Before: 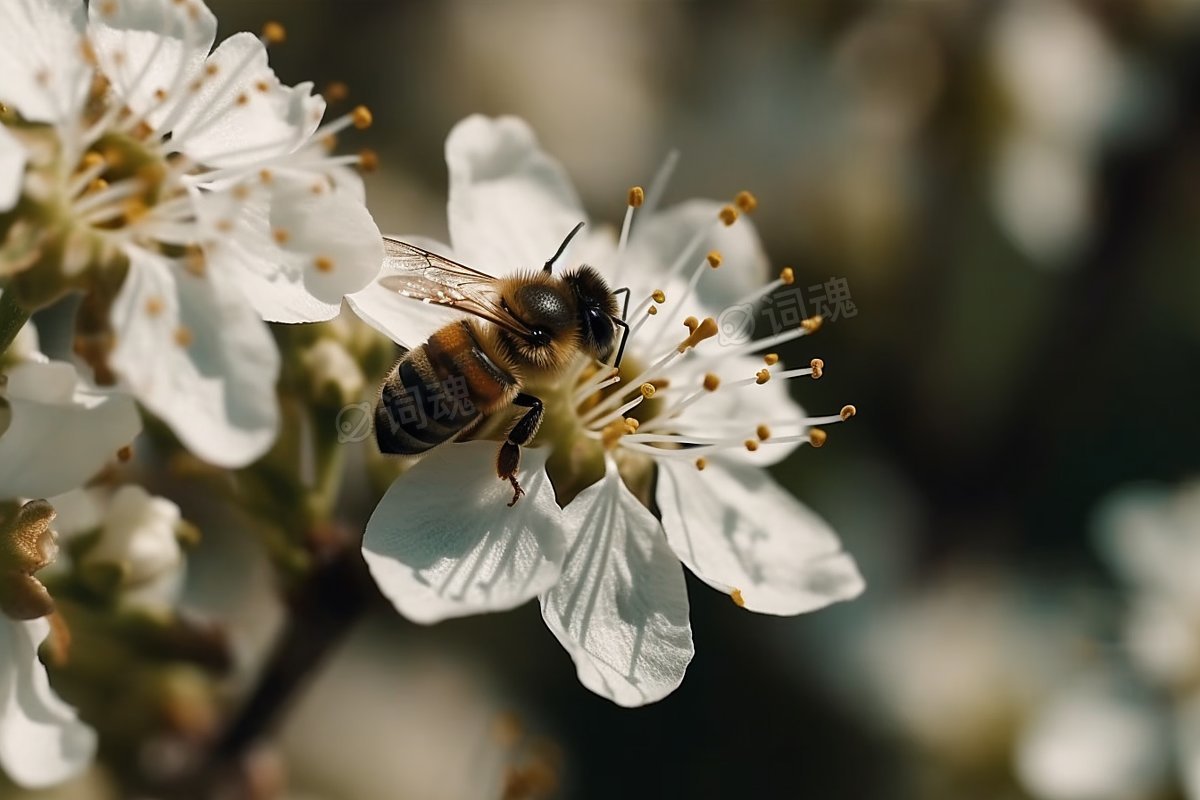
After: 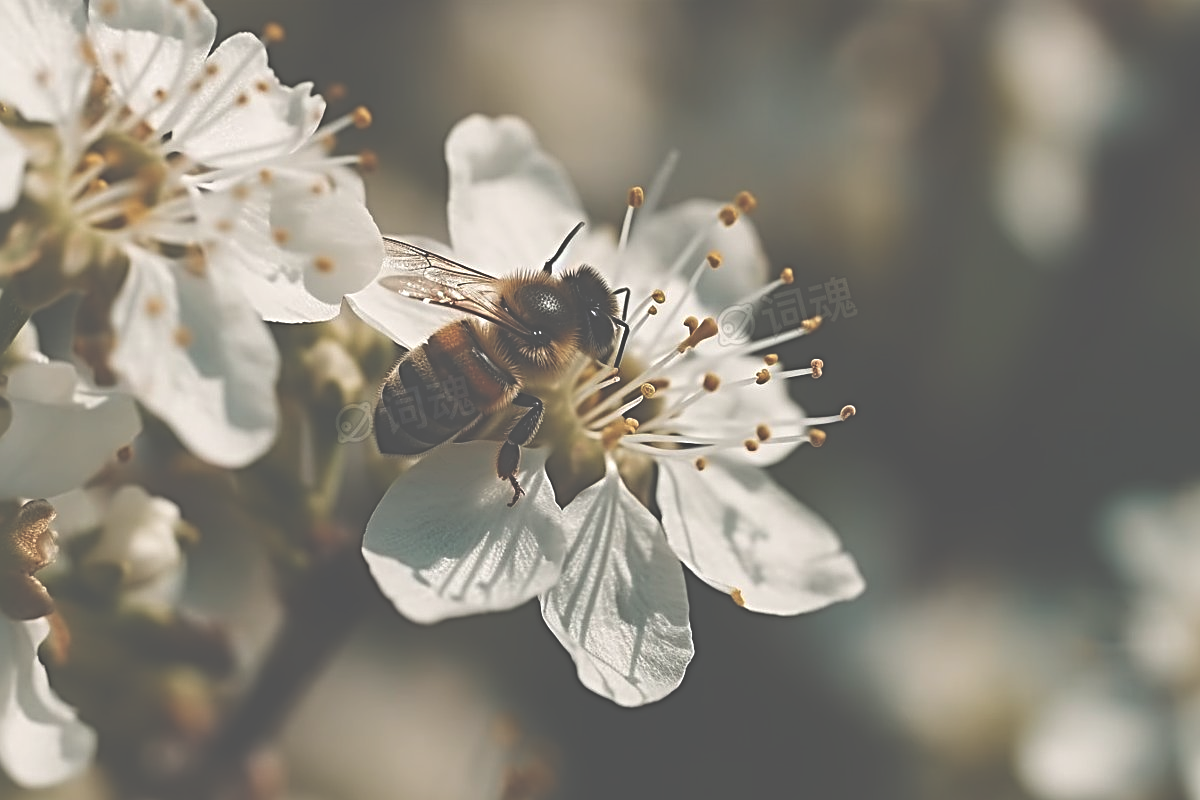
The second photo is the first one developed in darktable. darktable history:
sharpen: radius 4
exposure: black level correction -0.087, compensate highlight preservation false
